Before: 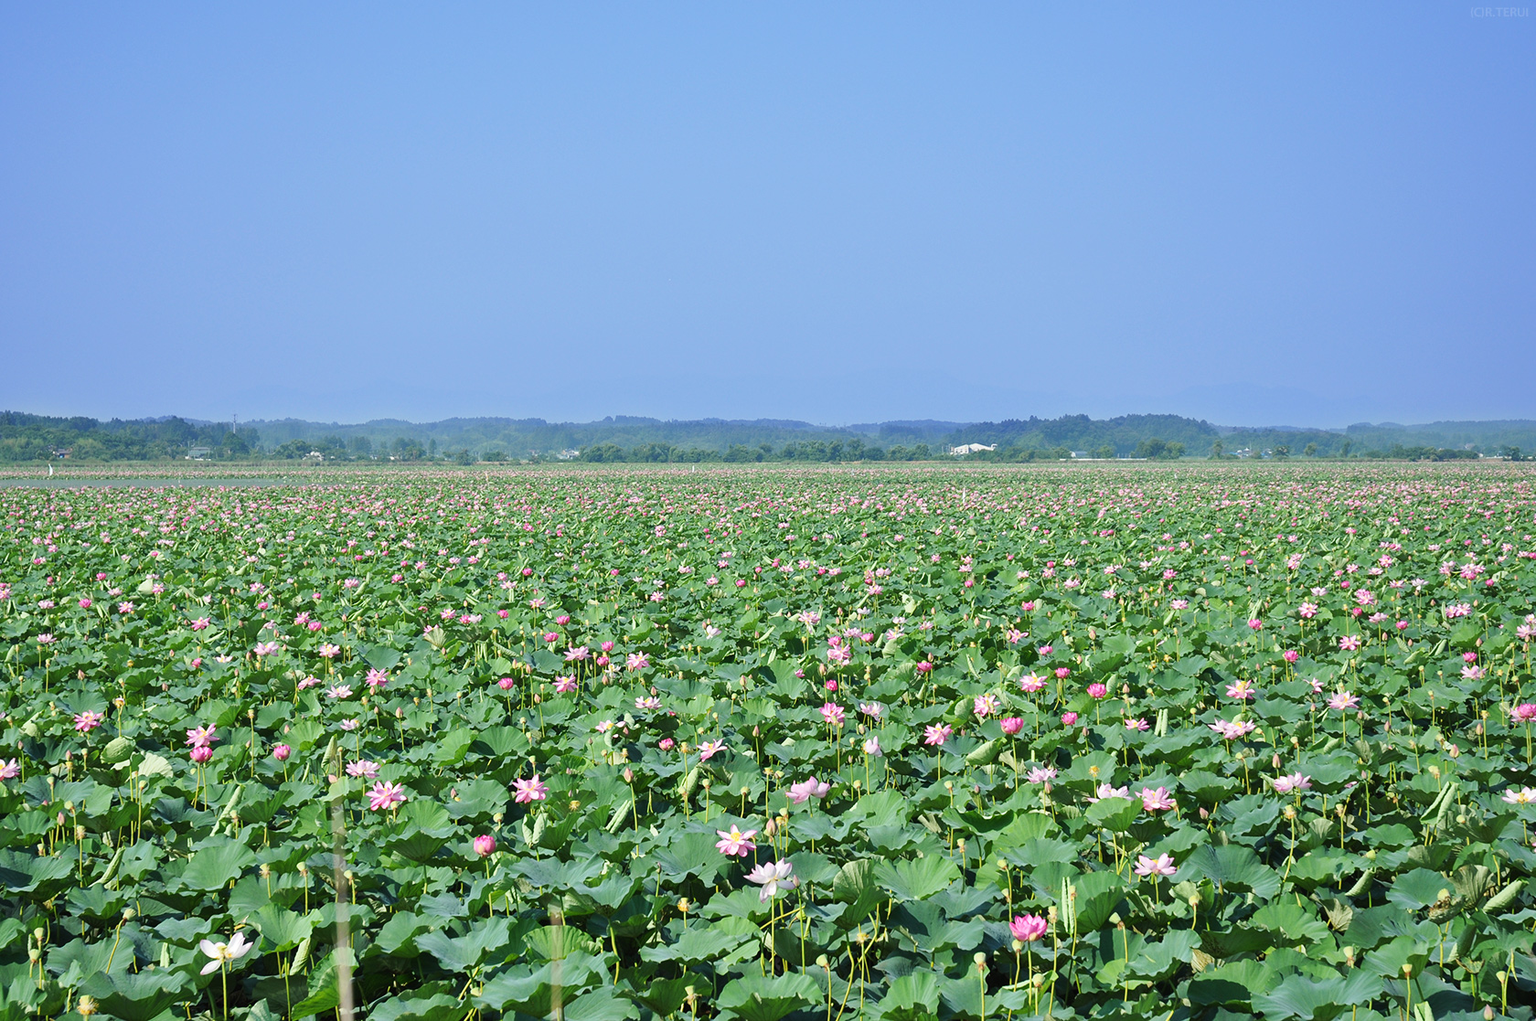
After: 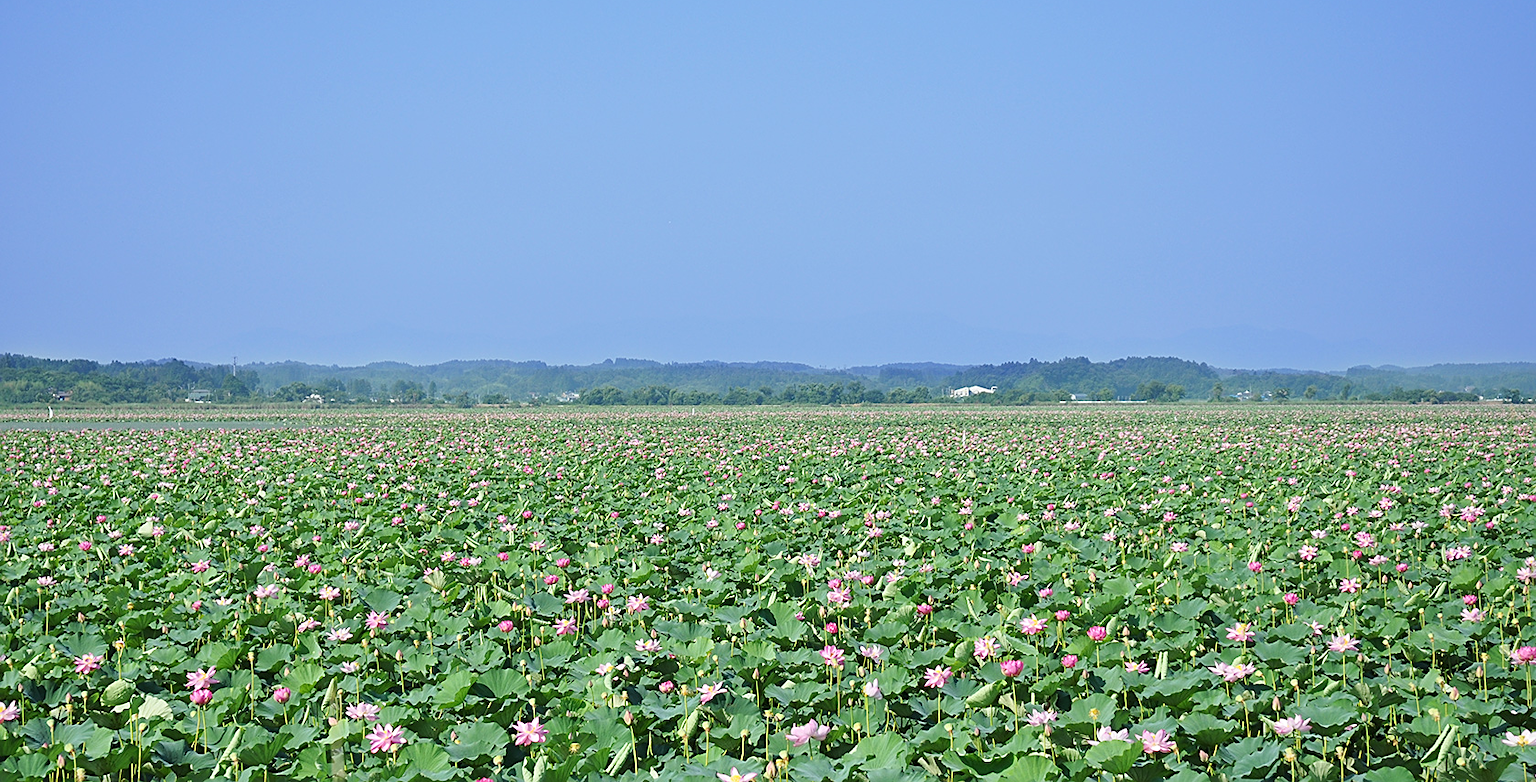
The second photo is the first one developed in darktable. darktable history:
sharpen: on, module defaults
crop: top 5.667%, bottom 17.637%
